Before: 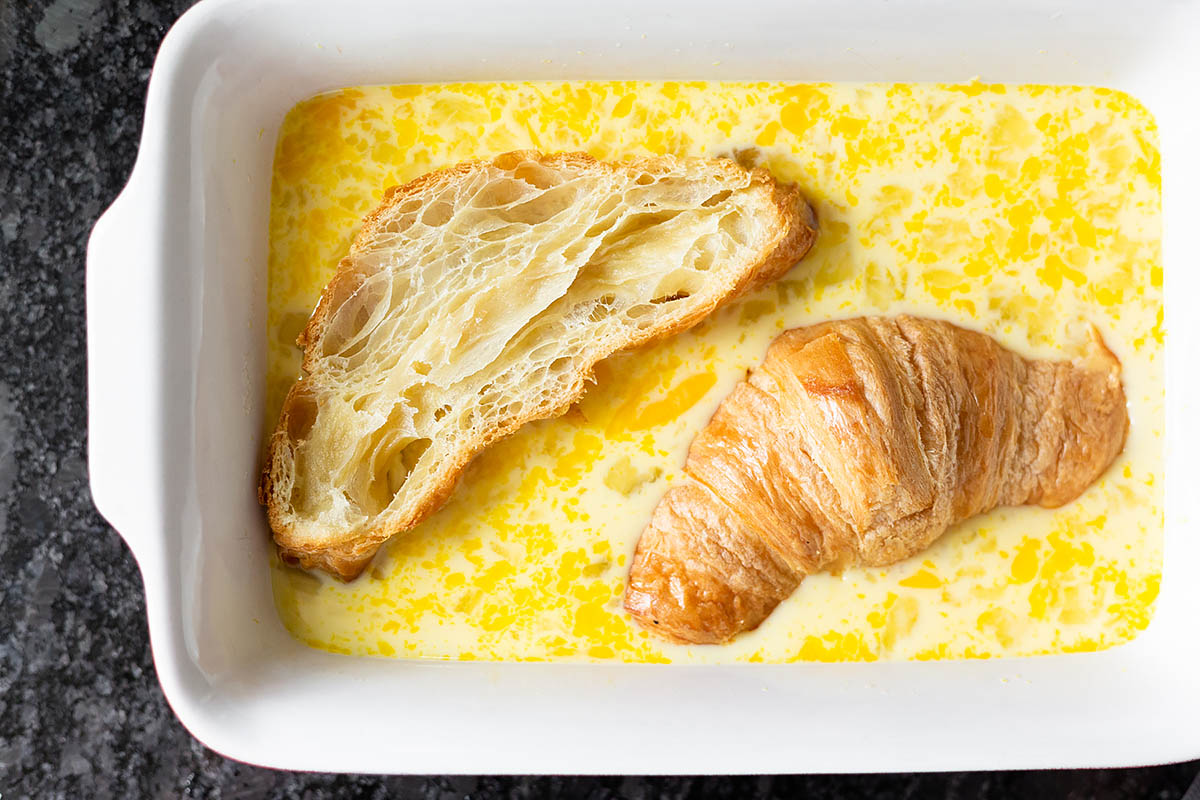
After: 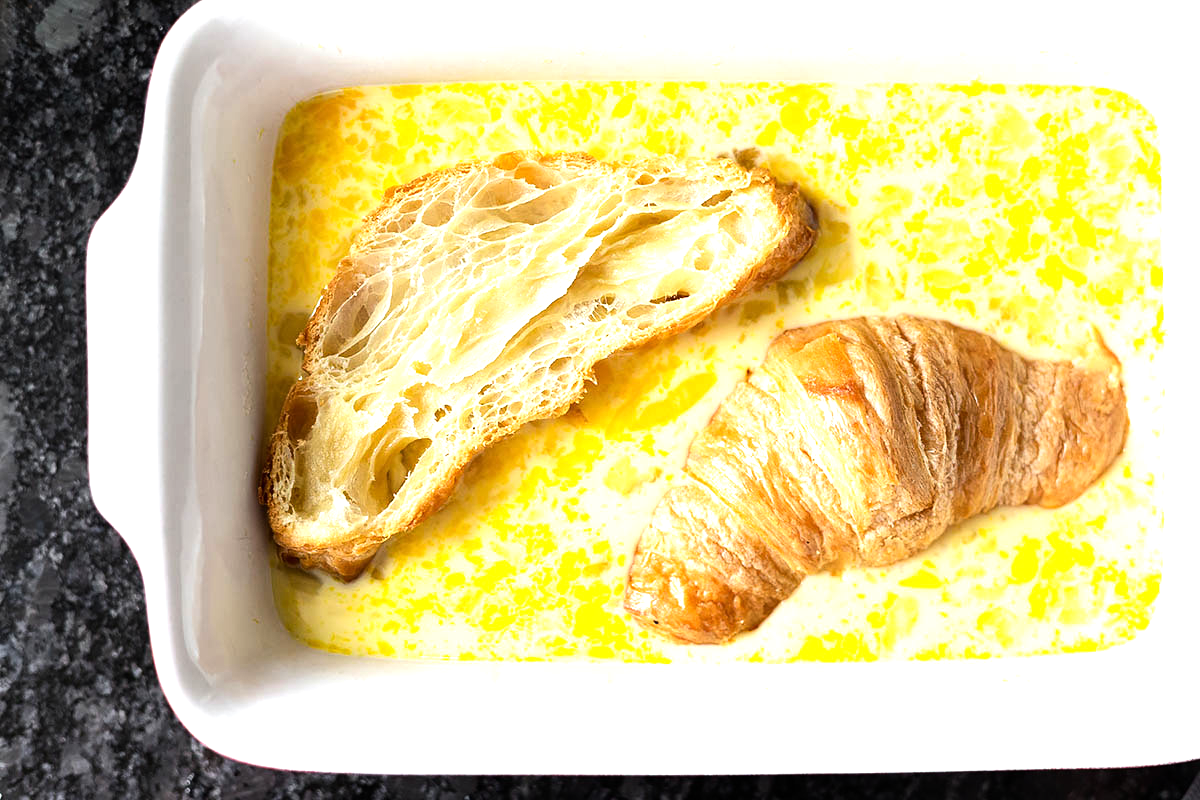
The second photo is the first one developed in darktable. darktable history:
tone equalizer: -8 EV -0.723 EV, -7 EV -0.715 EV, -6 EV -0.604 EV, -5 EV -0.368 EV, -3 EV 0.399 EV, -2 EV 0.6 EV, -1 EV 0.686 EV, +0 EV 0.759 EV, edges refinement/feathering 500, mask exposure compensation -1.57 EV, preserve details no
